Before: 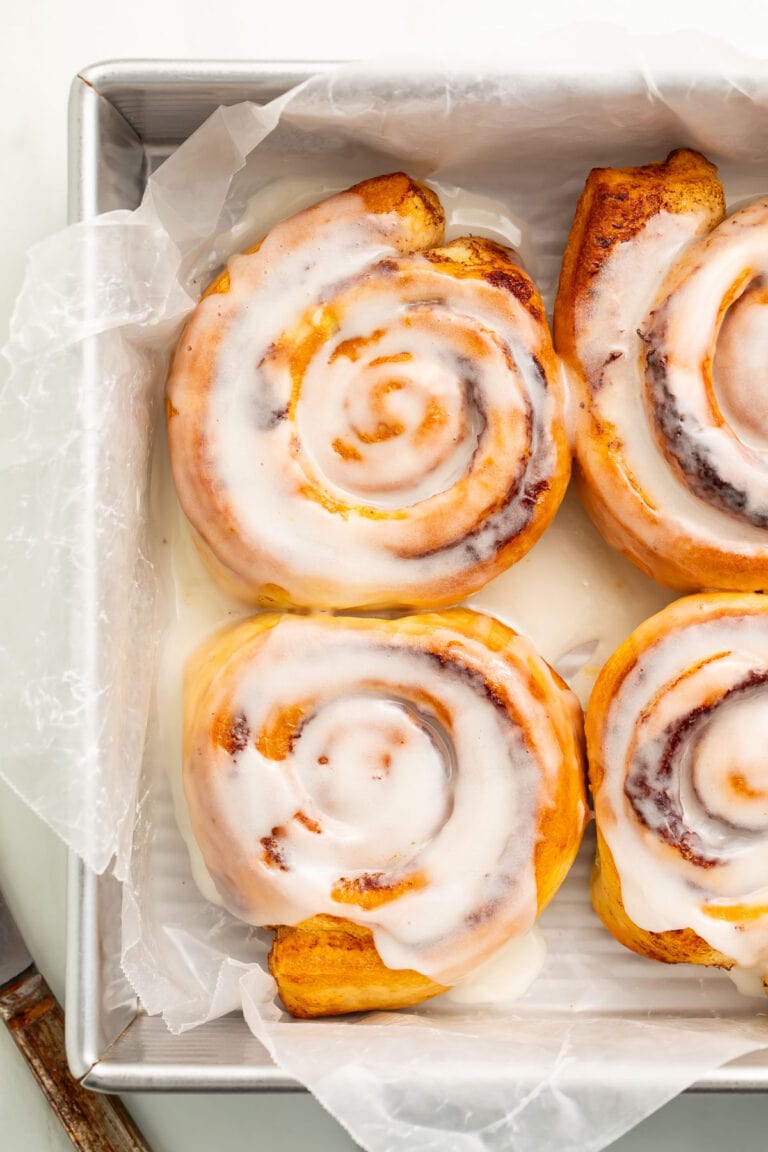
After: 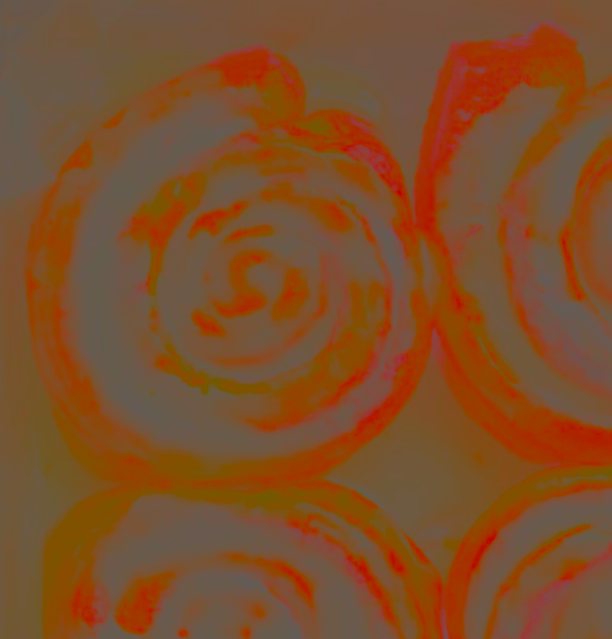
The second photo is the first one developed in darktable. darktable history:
contrast brightness saturation: contrast -0.977, brightness -0.177, saturation 0.753
velvia: on, module defaults
tone equalizer: -8 EV -1.99 EV, -7 EV -2 EV, -6 EV -1.98 EV, -5 EV -2 EV, -4 EV -1.96 EV, -3 EV -1.98 EV, -2 EV -1.99 EV, -1 EV -1.62 EV, +0 EV -1.98 EV, mask exposure compensation -0.488 EV
crop: left 18.292%, top 11.08%, right 1.906%, bottom 33.406%
